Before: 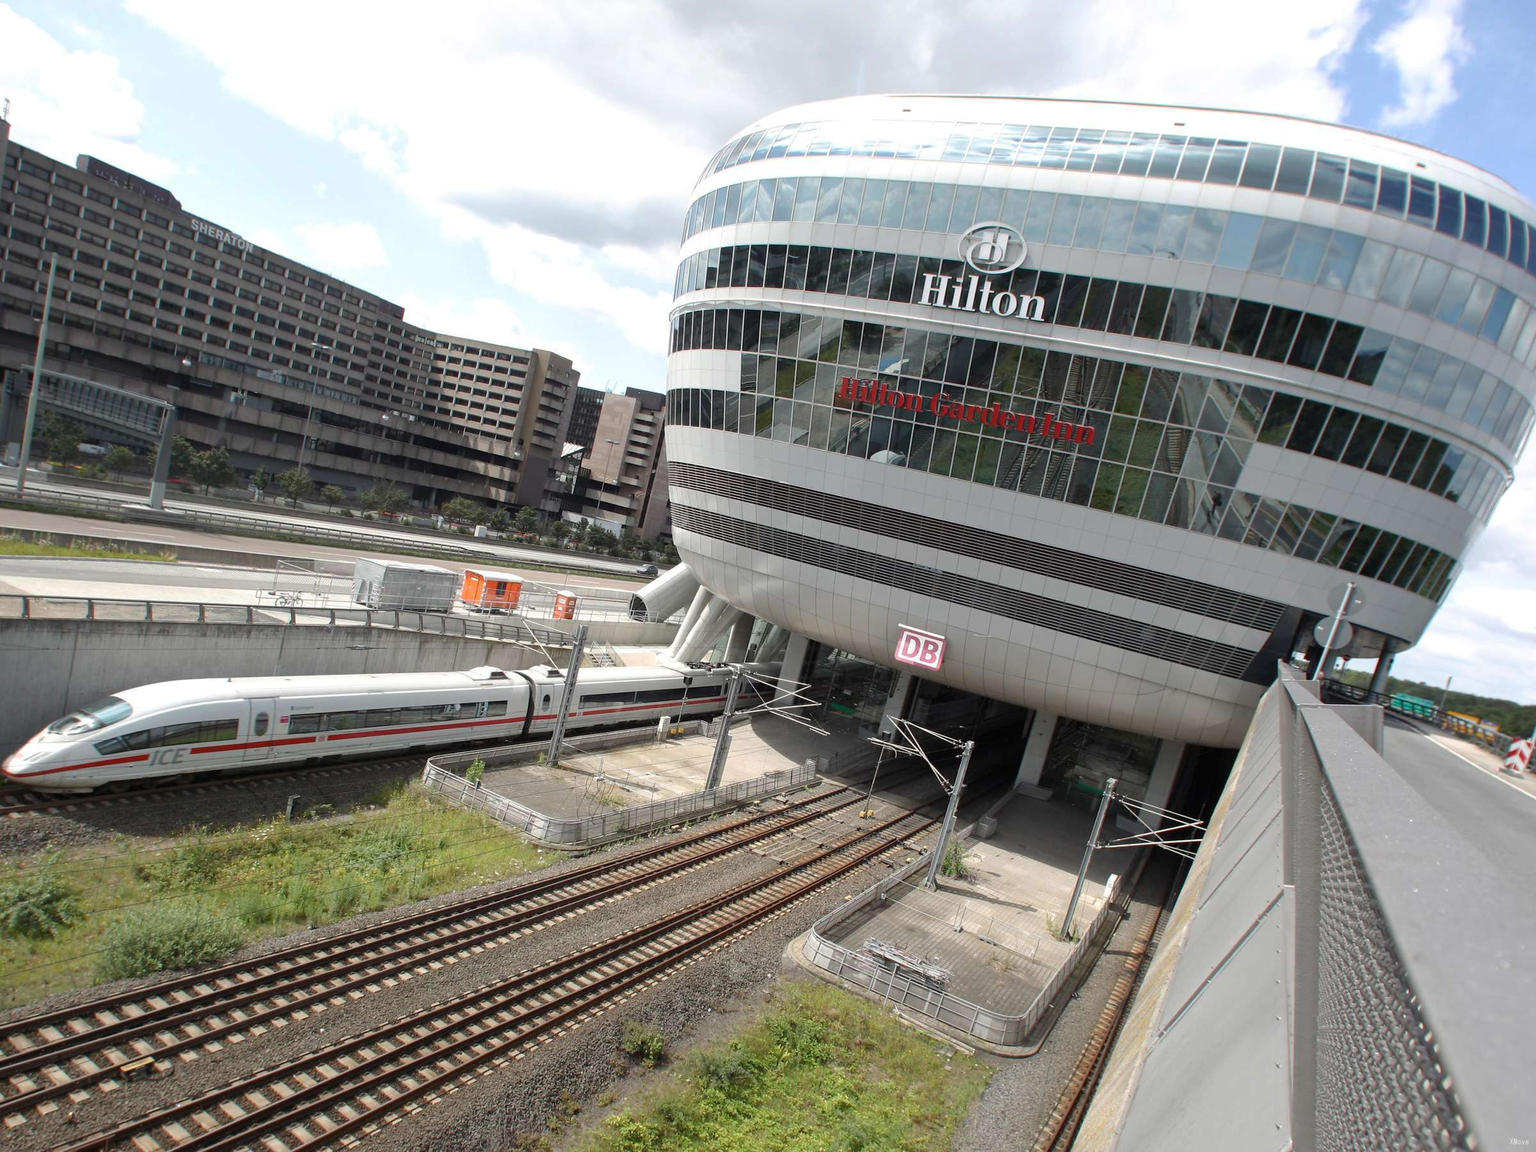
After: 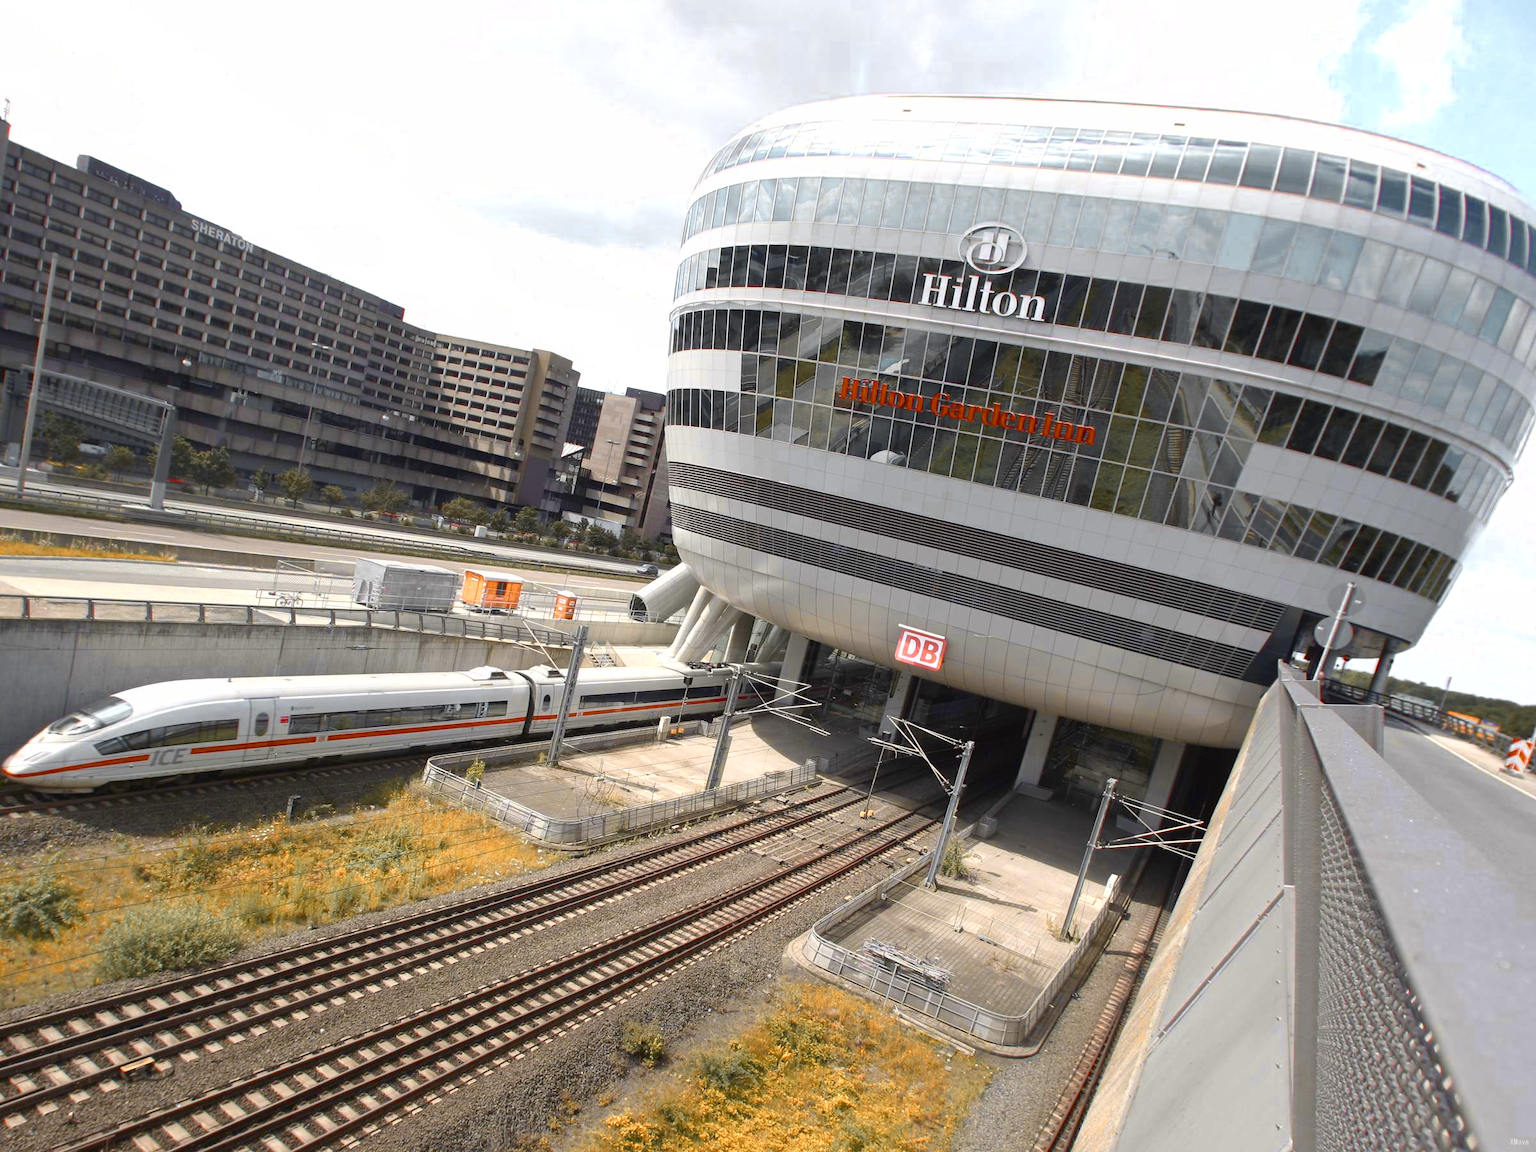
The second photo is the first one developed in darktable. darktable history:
color zones: curves: ch0 [(0.009, 0.528) (0.136, 0.6) (0.255, 0.586) (0.39, 0.528) (0.522, 0.584) (0.686, 0.736) (0.849, 0.561)]; ch1 [(0.045, 0.781) (0.14, 0.416) (0.257, 0.695) (0.442, 0.032) (0.738, 0.338) (0.818, 0.632) (0.891, 0.741) (1, 0.704)]; ch2 [(0, 0.667) (0.141, 0.52) (0.26, 0.37) (0.474, 0.432) (0.743, 0.286)]
tone curve: curves: ch0 [(0, 0.024) (0.119, 0.146) (0.474, 0.485) (0.718, 0.739) (0.817, 0.839) (1, 0.998)]; ch1 [(0, 0) (0.377, 0.416) (0.439, 0.451) (0.477, 0.485) (0.501, 0.503) (0.538, 0.544) (0.58, 0.613) (0.664, 0.7) (0.783, 0.804) (1, 1)]; ch2 [(0, 0) (0.38, 0.405) (0.463, 0.456) (0.498, 0.497) (0.524, 0.535) (0.578, 0.576) (0.648, 0.665) (1, 1)], color space Lab, independent channels, preserve colors none
